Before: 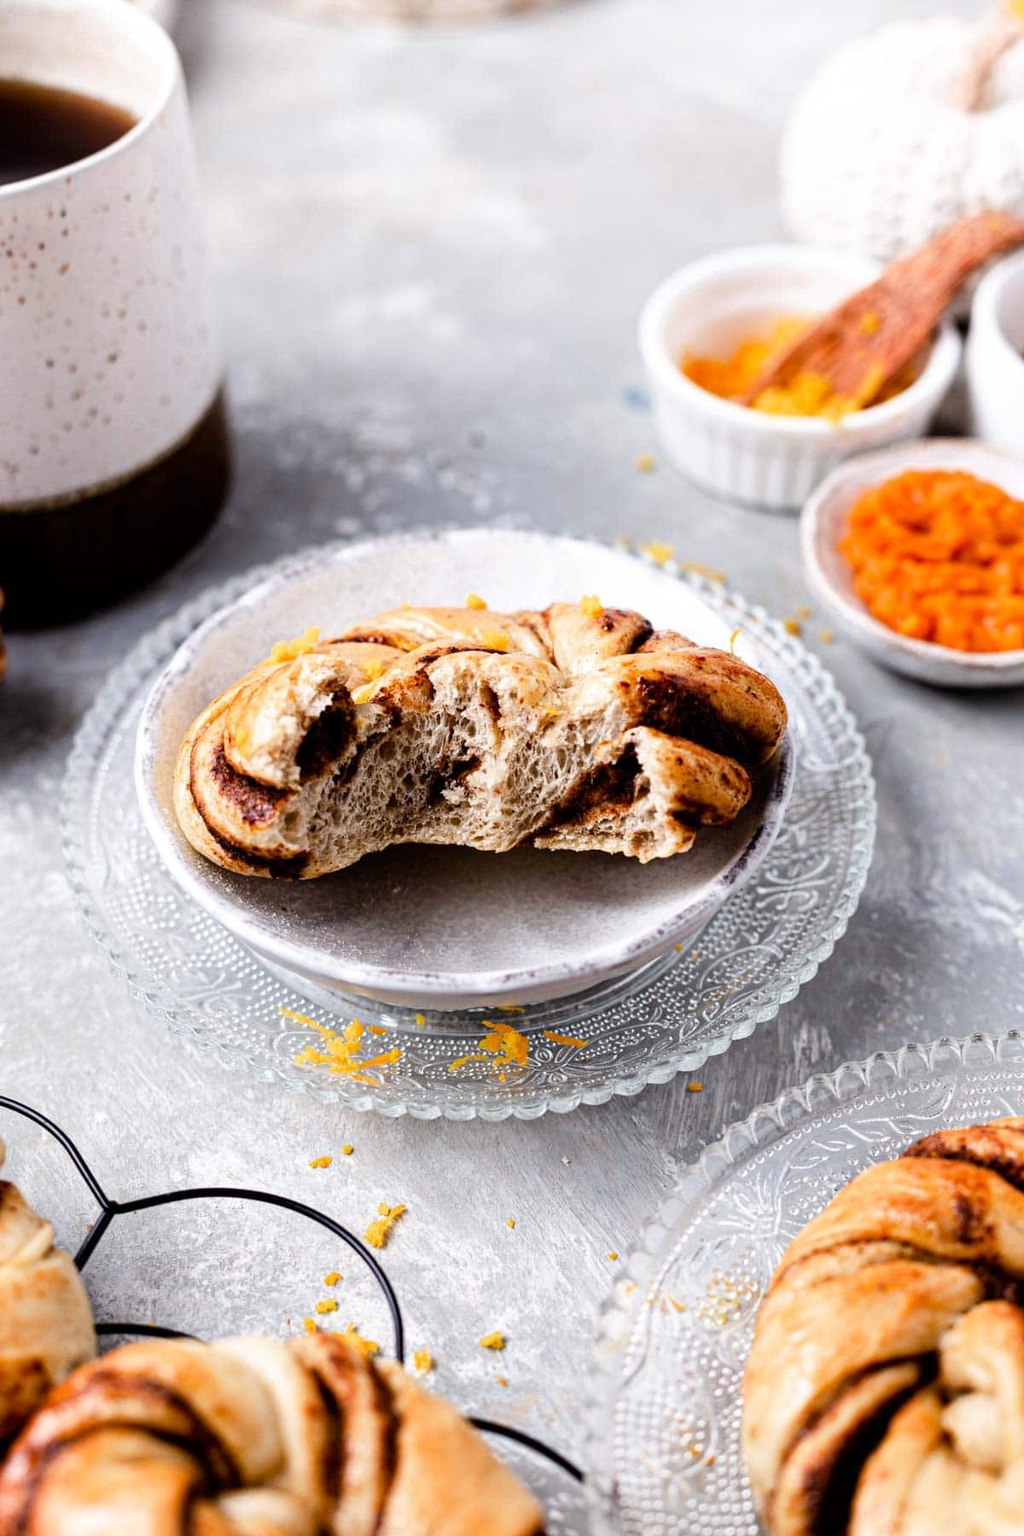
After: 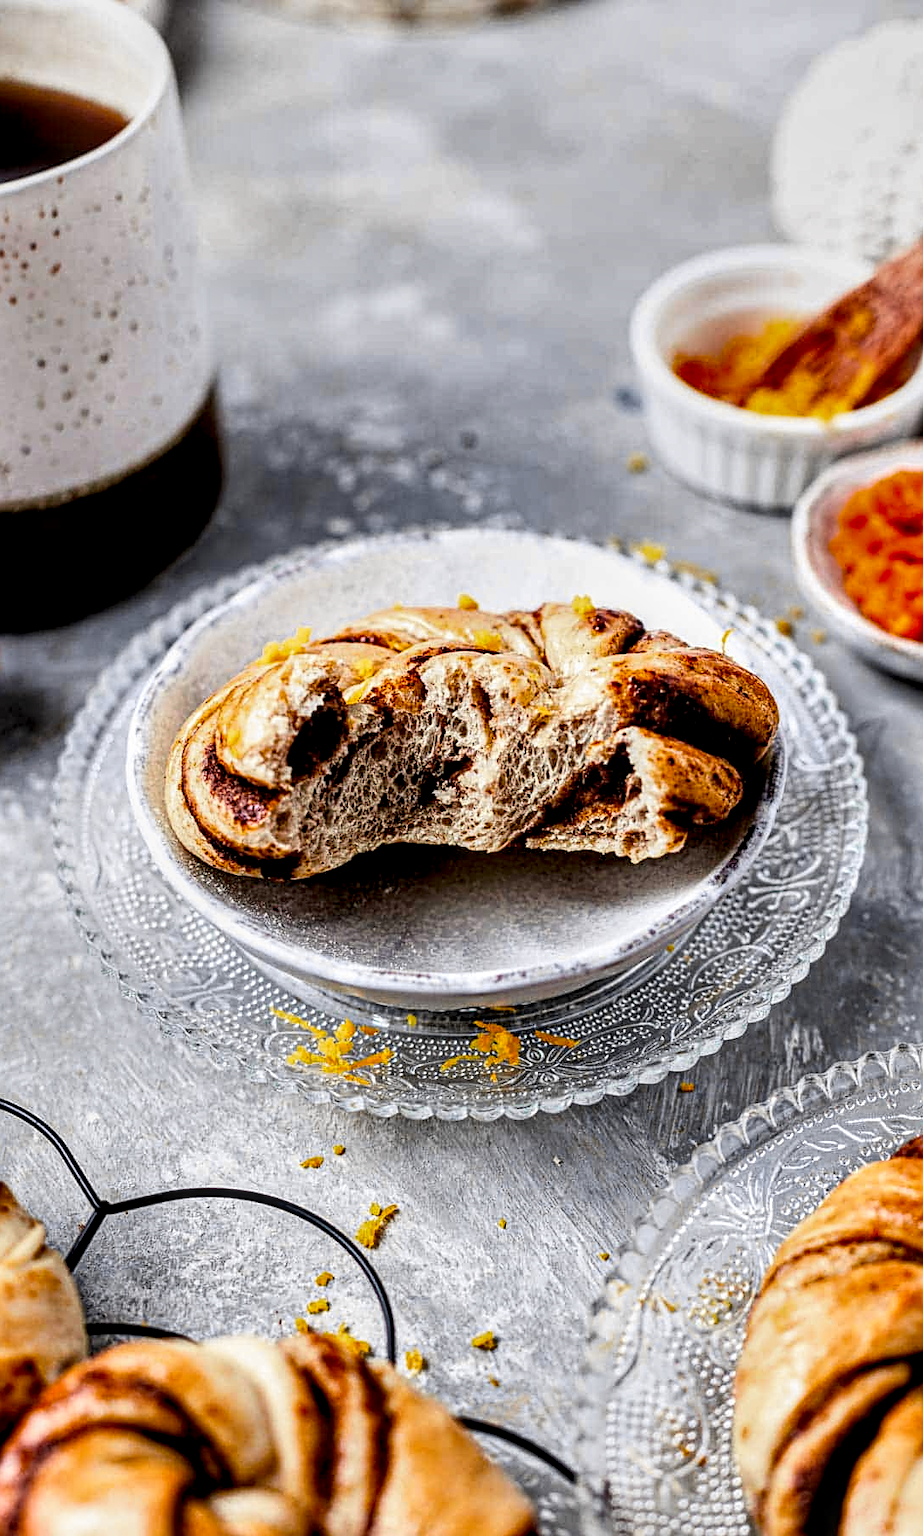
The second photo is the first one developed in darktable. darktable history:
local contrast: highlights 78%, shadows 56%, detail 175%, midtone range 0.43
tone curve: curves: ch0 [(0, 0.036) (0.053, 0.068) (0.211, 0.217) (0.519, 0.513) (0.847, 0.82) (0.991, 0.914)]; ch1 [(0, 0) (0.276, 0.206) (0.412, 0.353) (0.482, 0.475) (0.495, 0.5) (0.509, 0.502) (0.563, 0.57) (0.667, 0.672) (0.788, 0.809) (1, 1)]; ch2 [(0, 0) (0.438, 0.456) (0.473, 0.47) (0.503, 0.503) (0.523, 0.528) (0.562, 0.571) (0.612, 0.61) (0.679, 0.72) (1, 1)], color space Lab, independent channels, preserve colors none
shadows and highlights: shadows 59.55, highlights -60.42, soften with gaussian
sharpen: on, module defaults
crop and rotate: left 0.867%, right 8.948%
